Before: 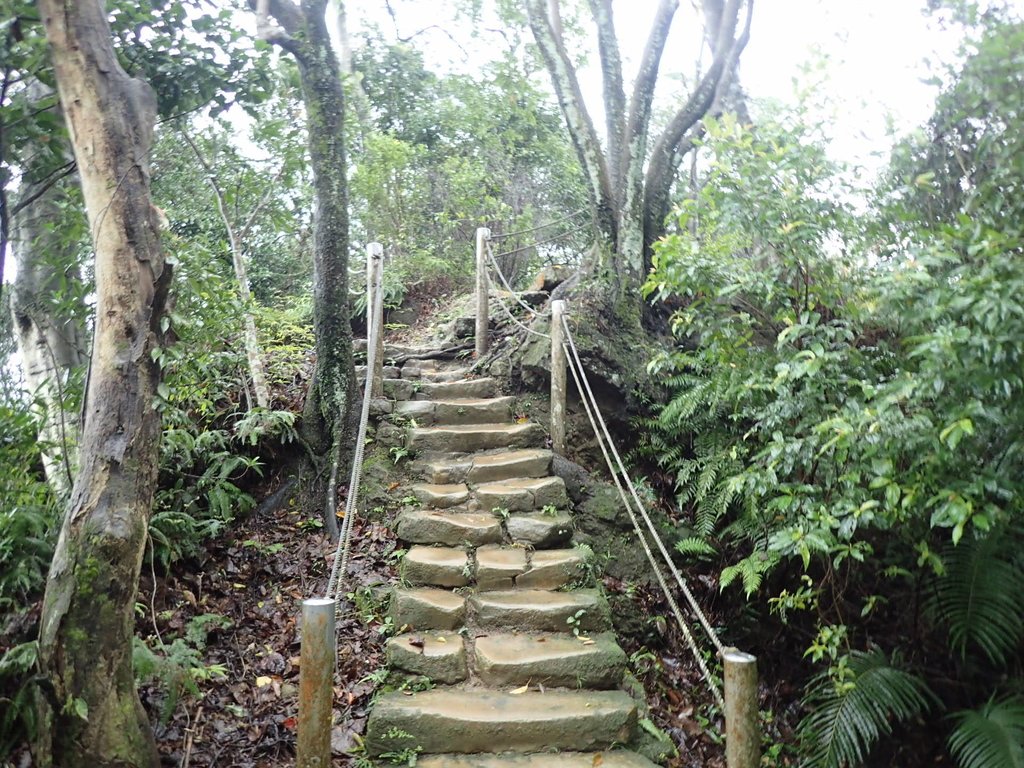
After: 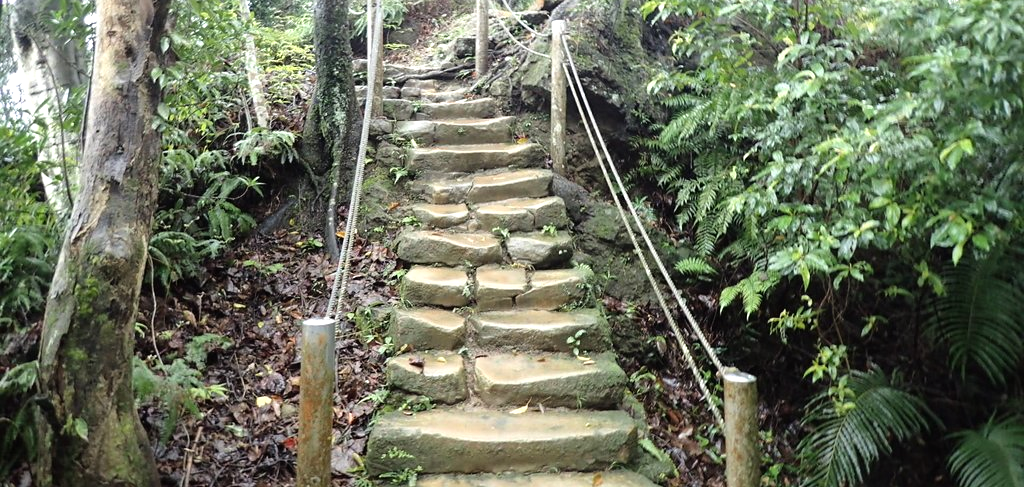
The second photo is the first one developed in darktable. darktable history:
crop and rotate: top 36.528%
tone equalizer: -8 EV -0.441 EV, -7 EV -0.418 EV, -6 EV -0.356 EV, -5 EV -0.25 EV, -3 EV 0.21 EV, -2 EV 0.333 EV, -1 EV 0.388 EV, +0 EV 0.433 EV
